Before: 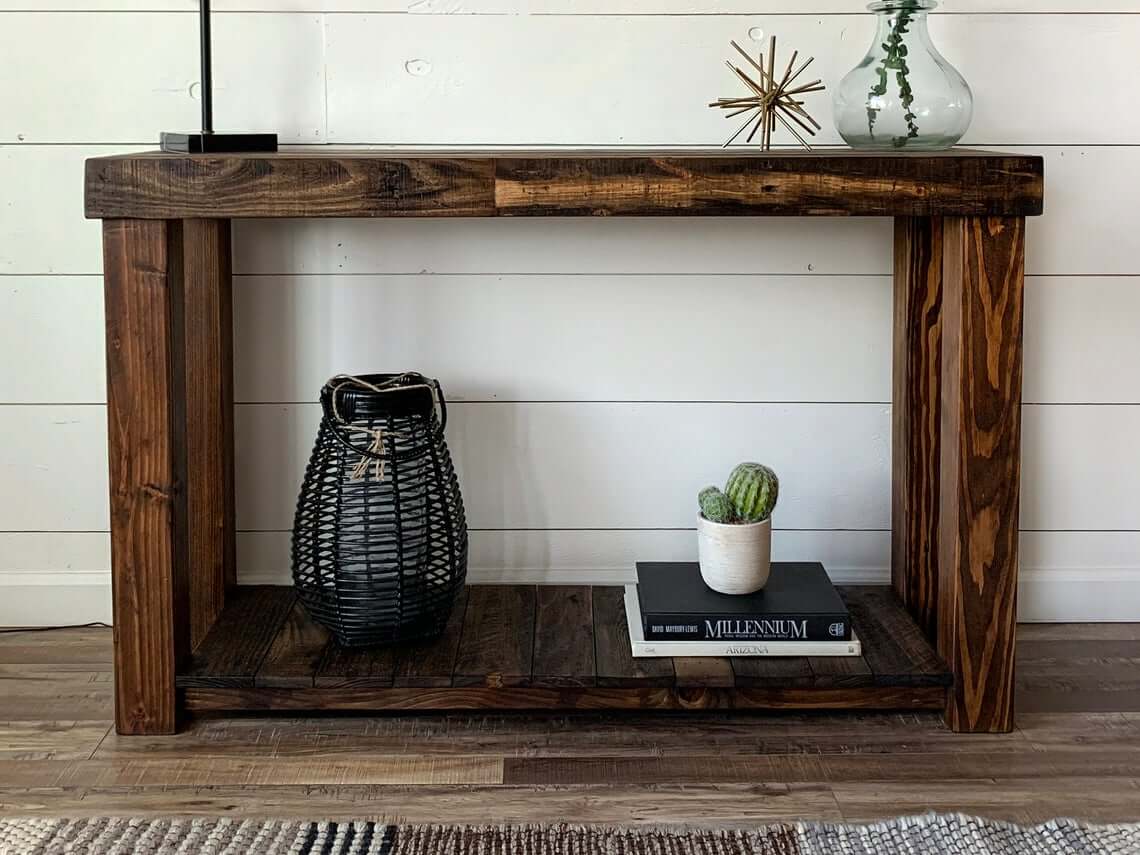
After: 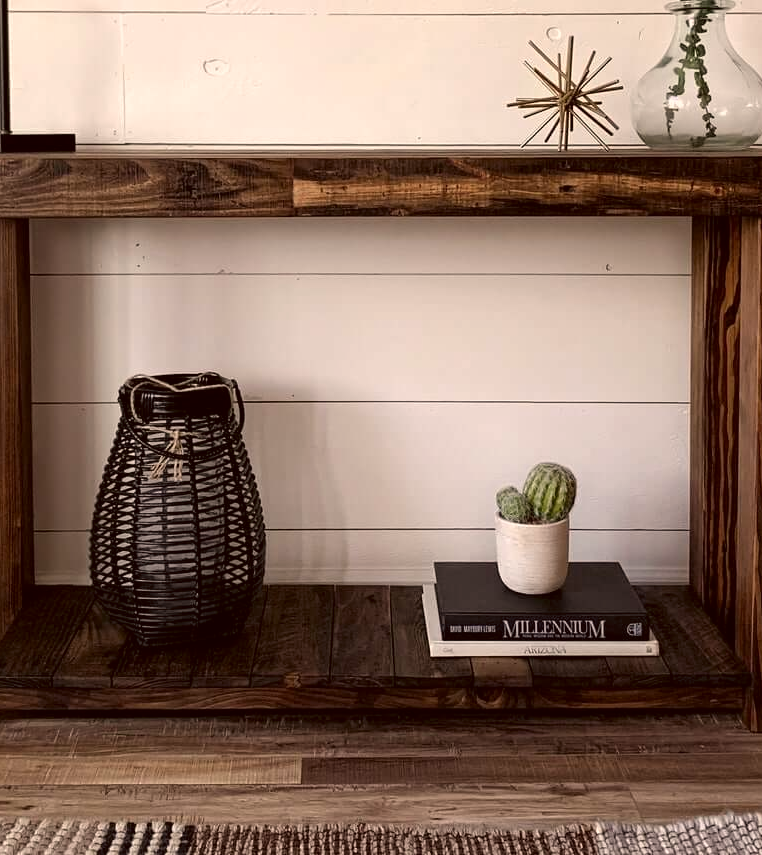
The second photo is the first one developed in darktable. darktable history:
crop and rotate: left 17.732%, right 15.423%
color correction: highlights a* 10.21, highlights b* 9.79, shadows a* 8.61, shadows b* 7.88, saturation 0.8
white balance: red 1.009, blue 0.985
